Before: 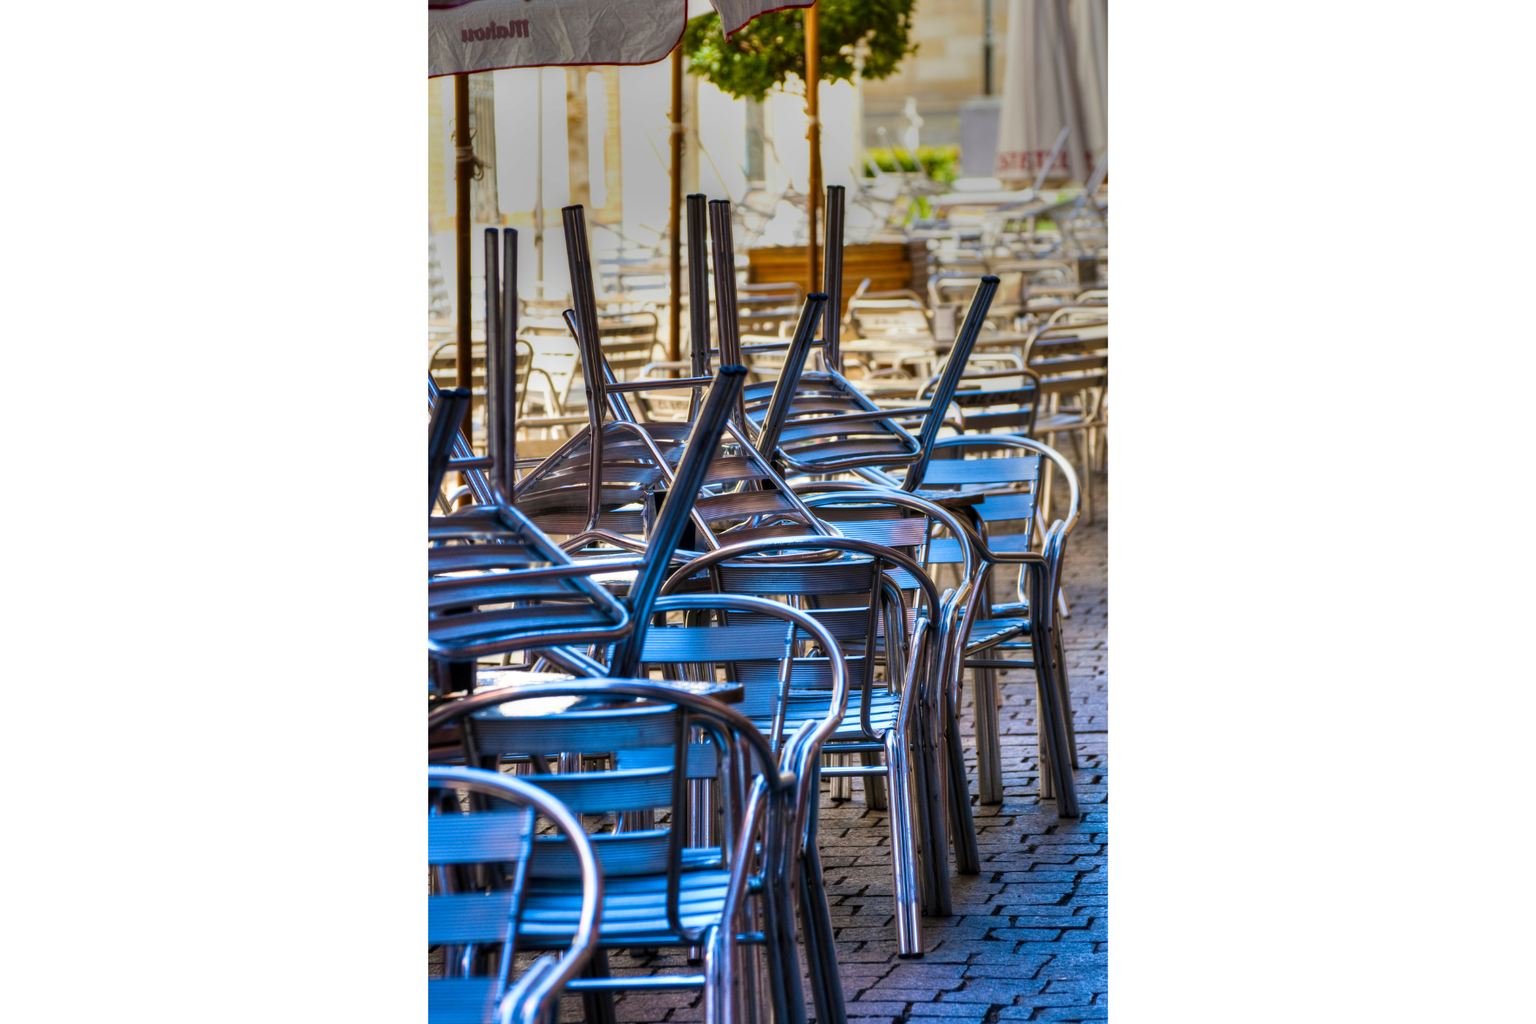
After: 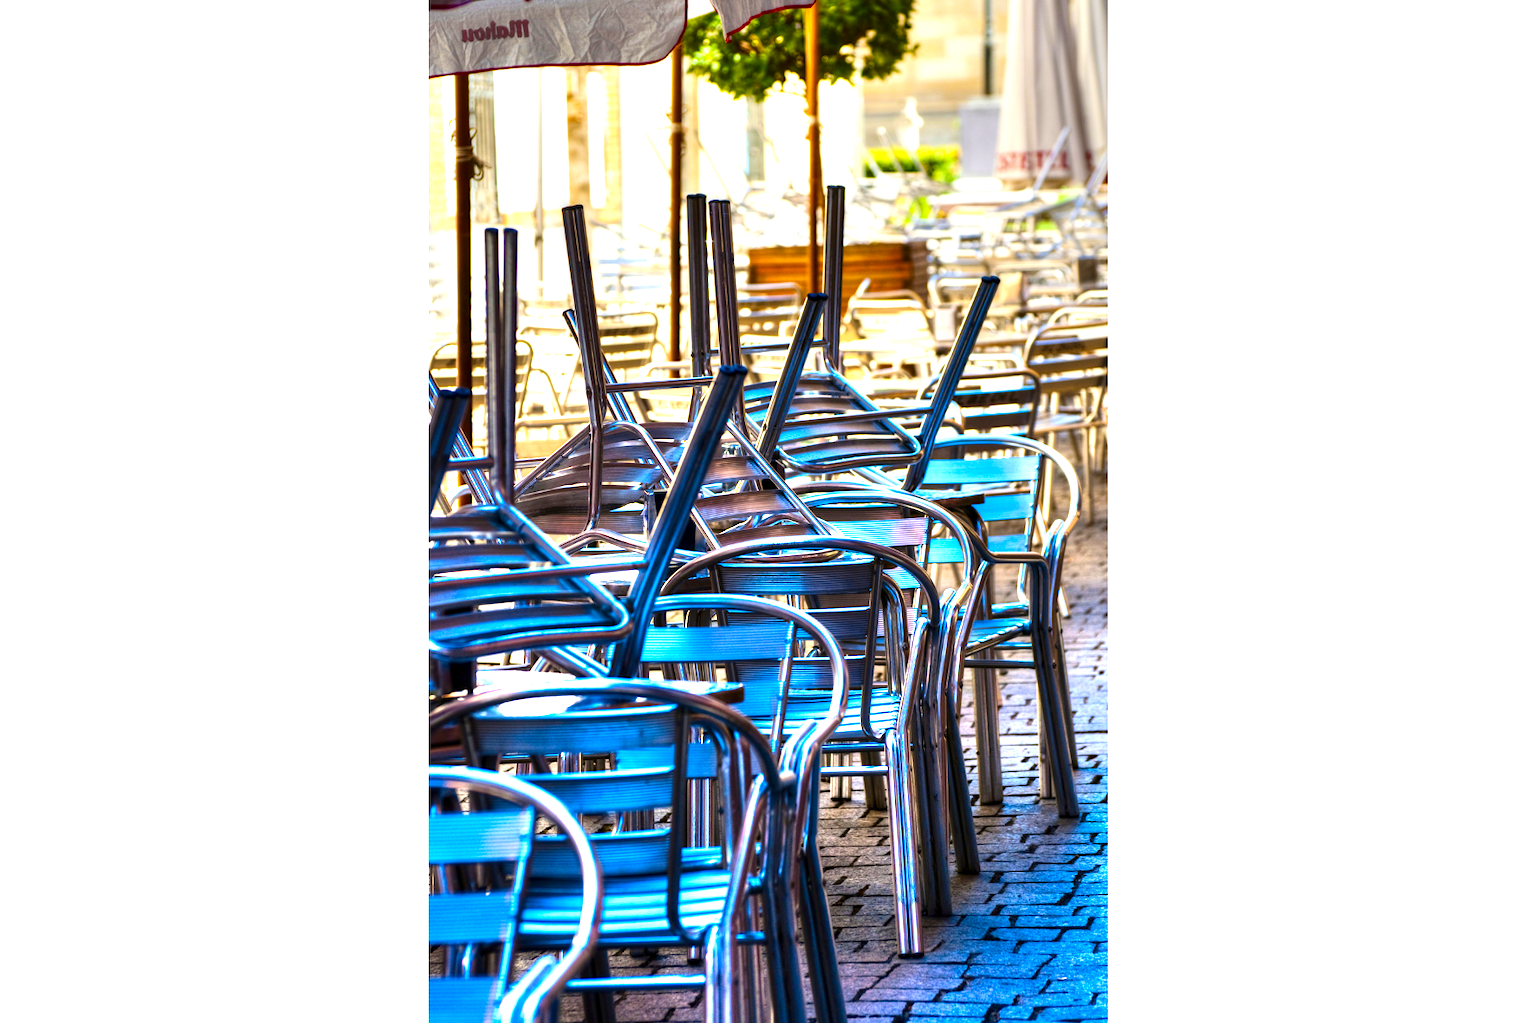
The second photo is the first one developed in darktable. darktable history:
contrast brightness saturation: contrast 0.12, brightness -0.12, saturation 0.2
exposure: black level correction 0, exposure 1.3 EV, compensate highlight preservation false
levels: mode automatic, black 0.023%, white 99.97%, levels [0.062, 0.494, 0.925]
